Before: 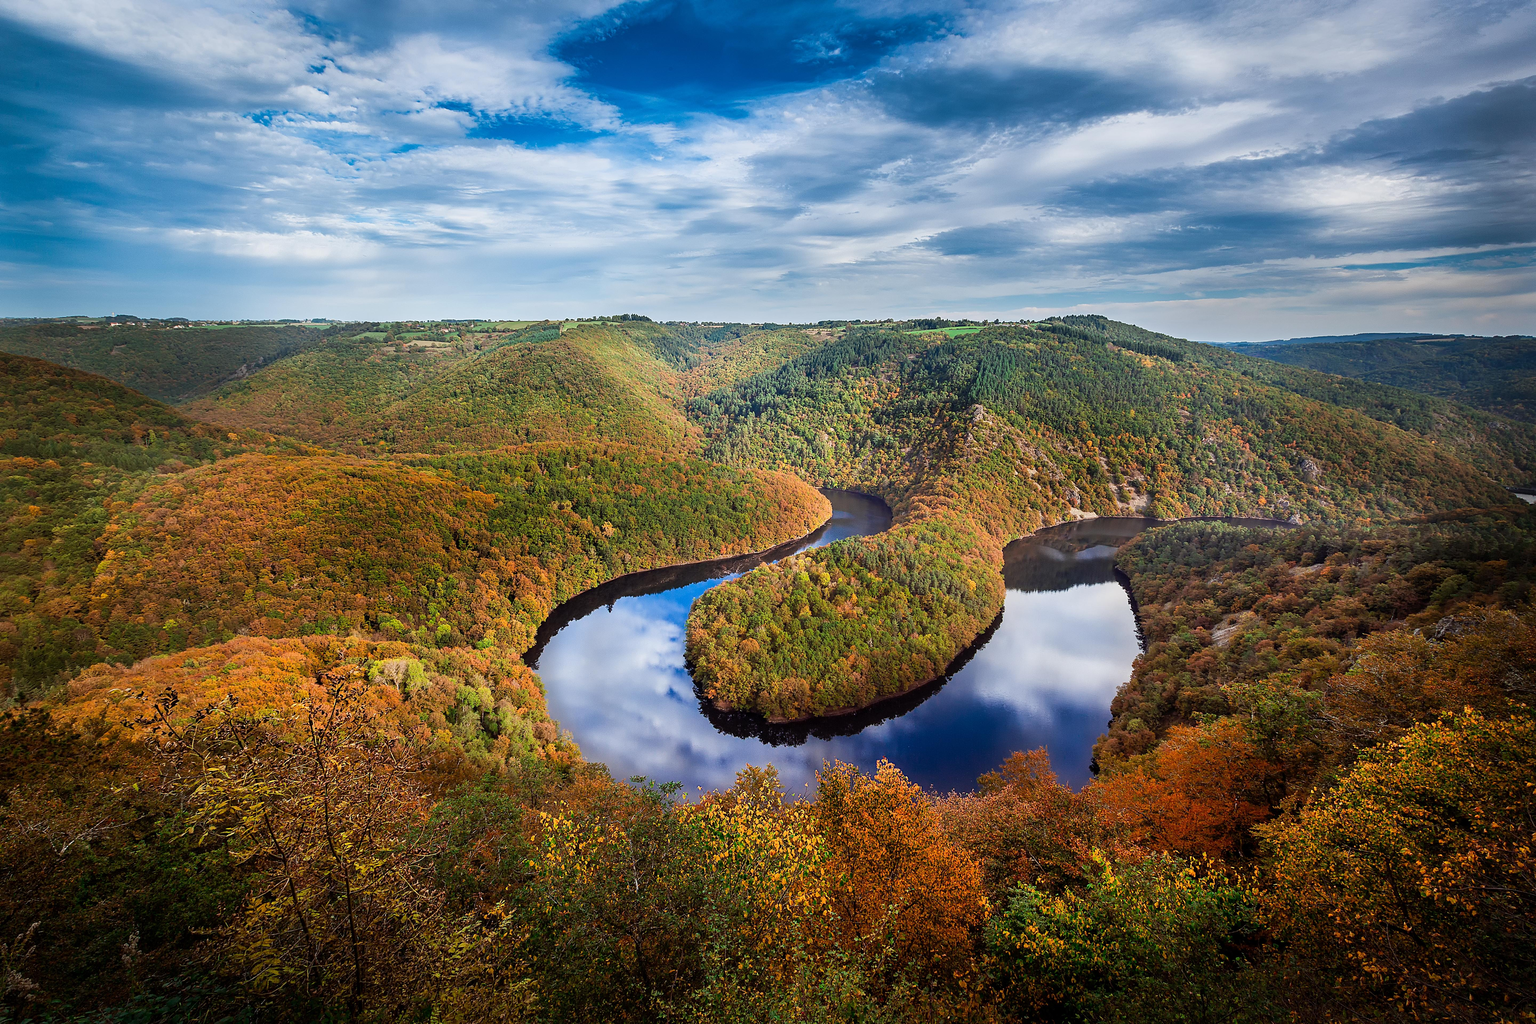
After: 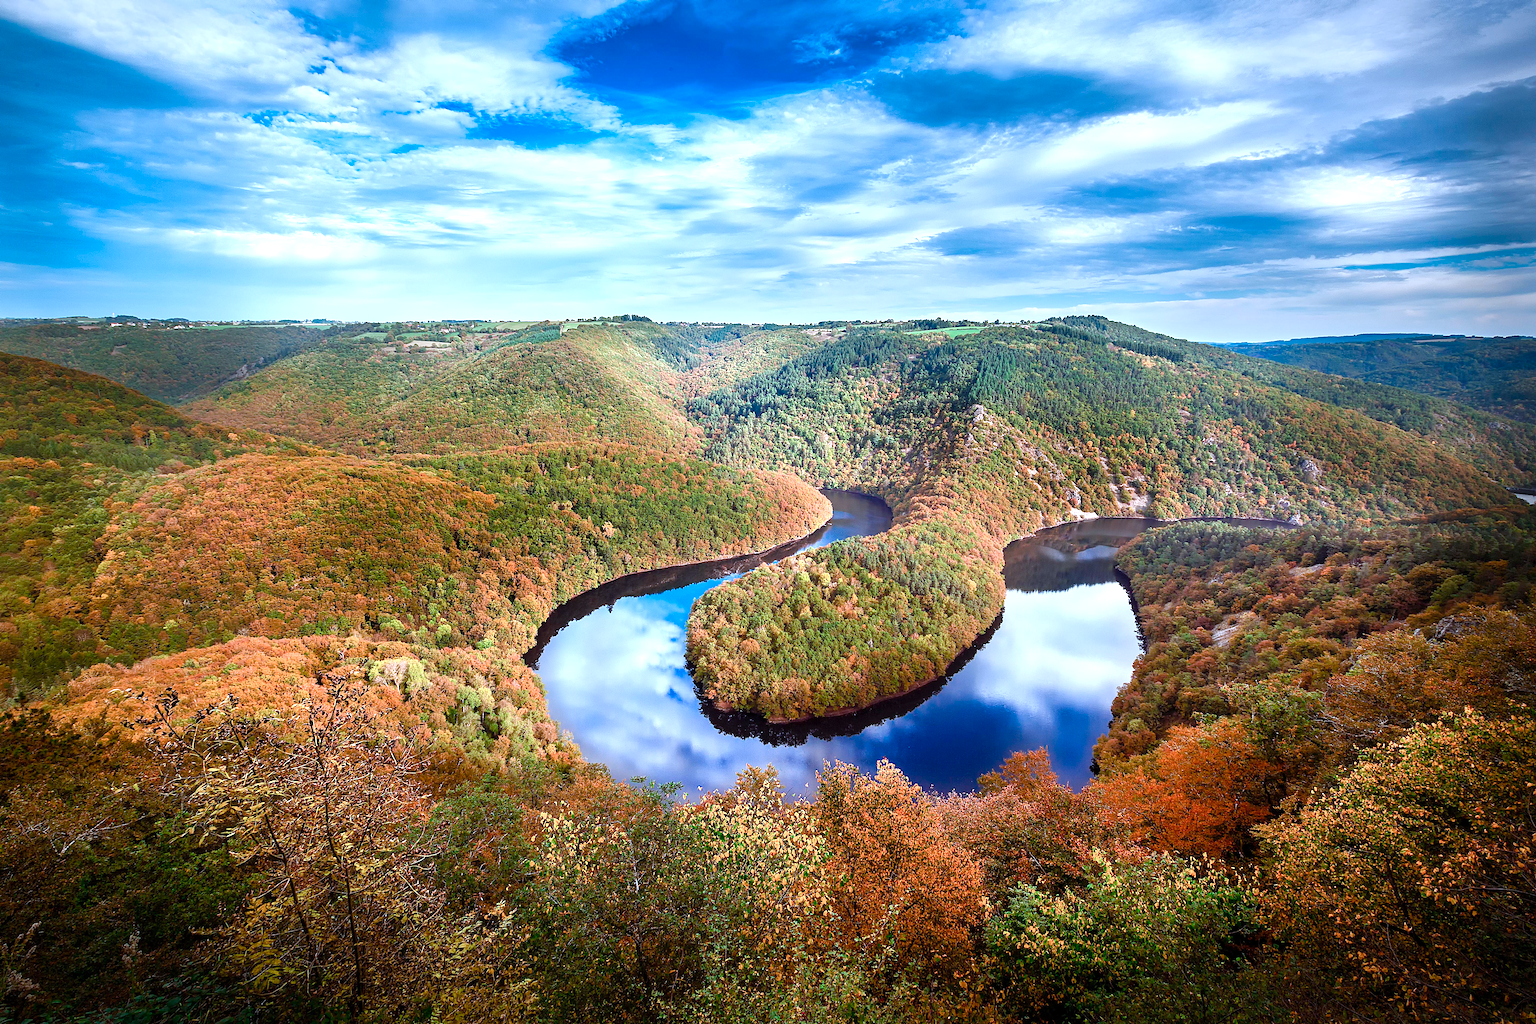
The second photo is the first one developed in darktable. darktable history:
exposure: exposure 0.3 EV, compensate highlight preservation false
color balance rgb: perceptual saturation grading › global saturation 20%, perceptual saturation grading › highlights -50%, perceptual saturation grading › shadows 30%, perceptual brilliance grading › global brilliance 10%, perceptual brilliance grading › shadows 15%
vignetting: fall-off start 97.23%, saturation -0.024, center (-0.033, -0.042), width/height ratio 1.179, unbound false
color correction: highlights a* -2.24, highlights b* -18.1
